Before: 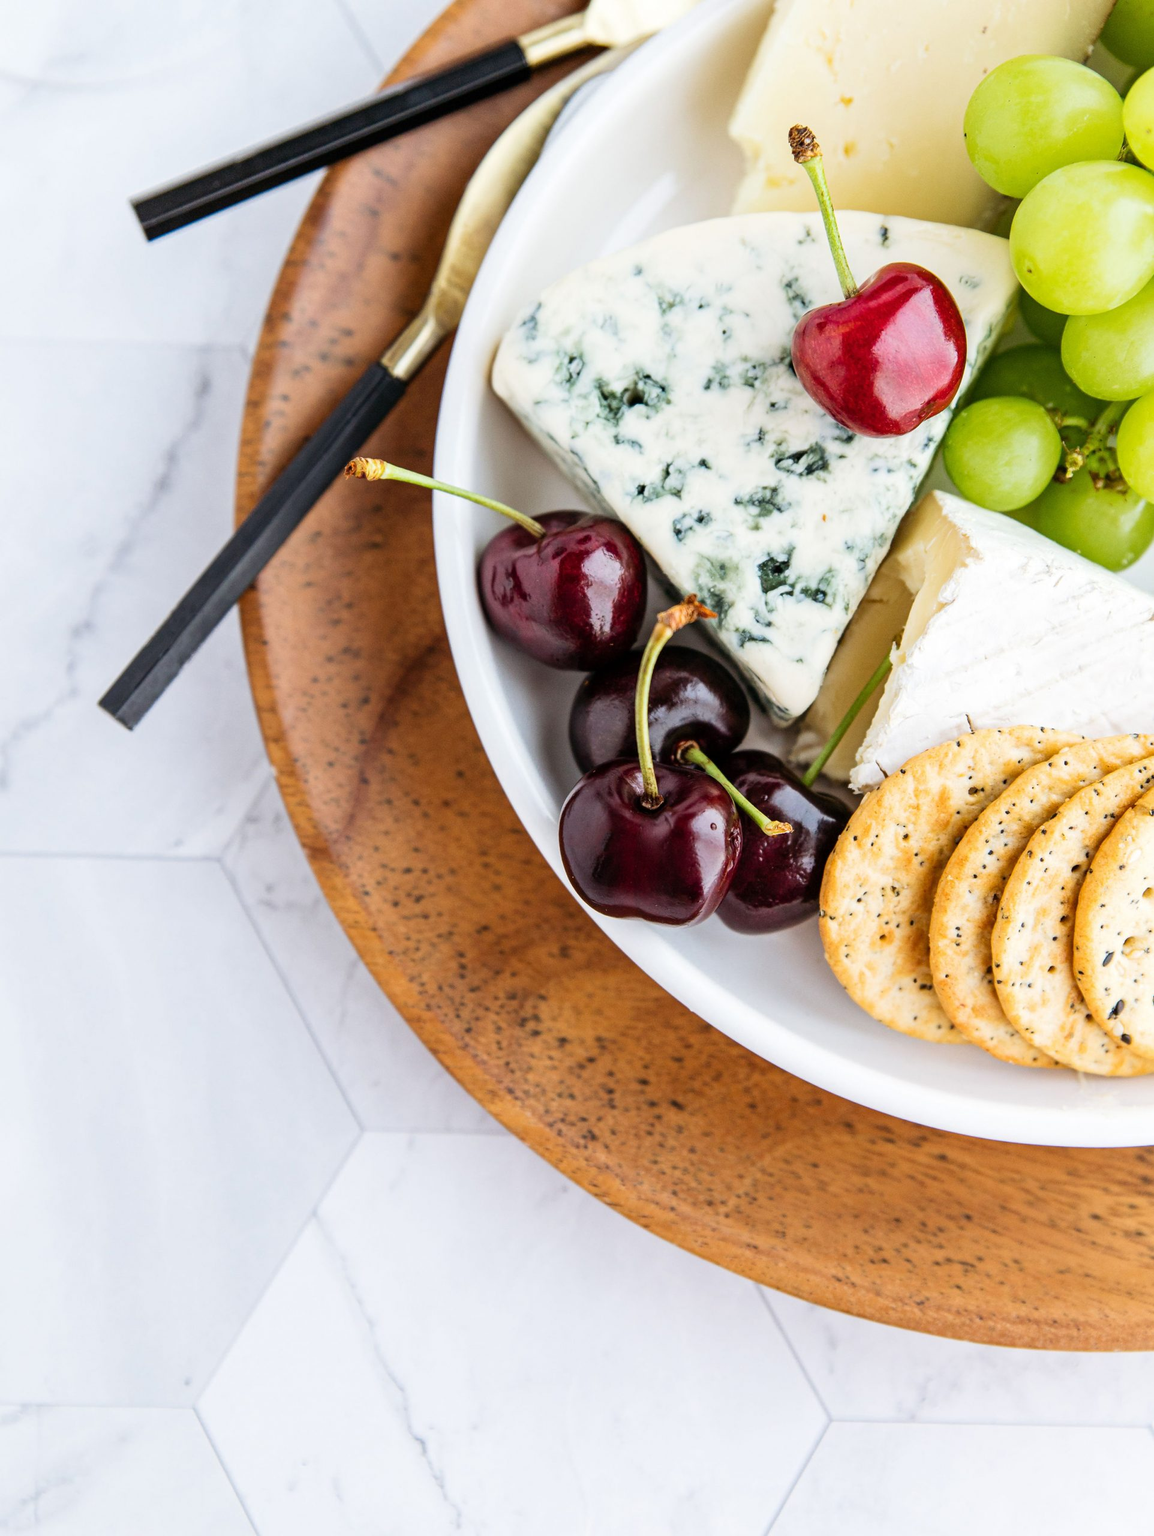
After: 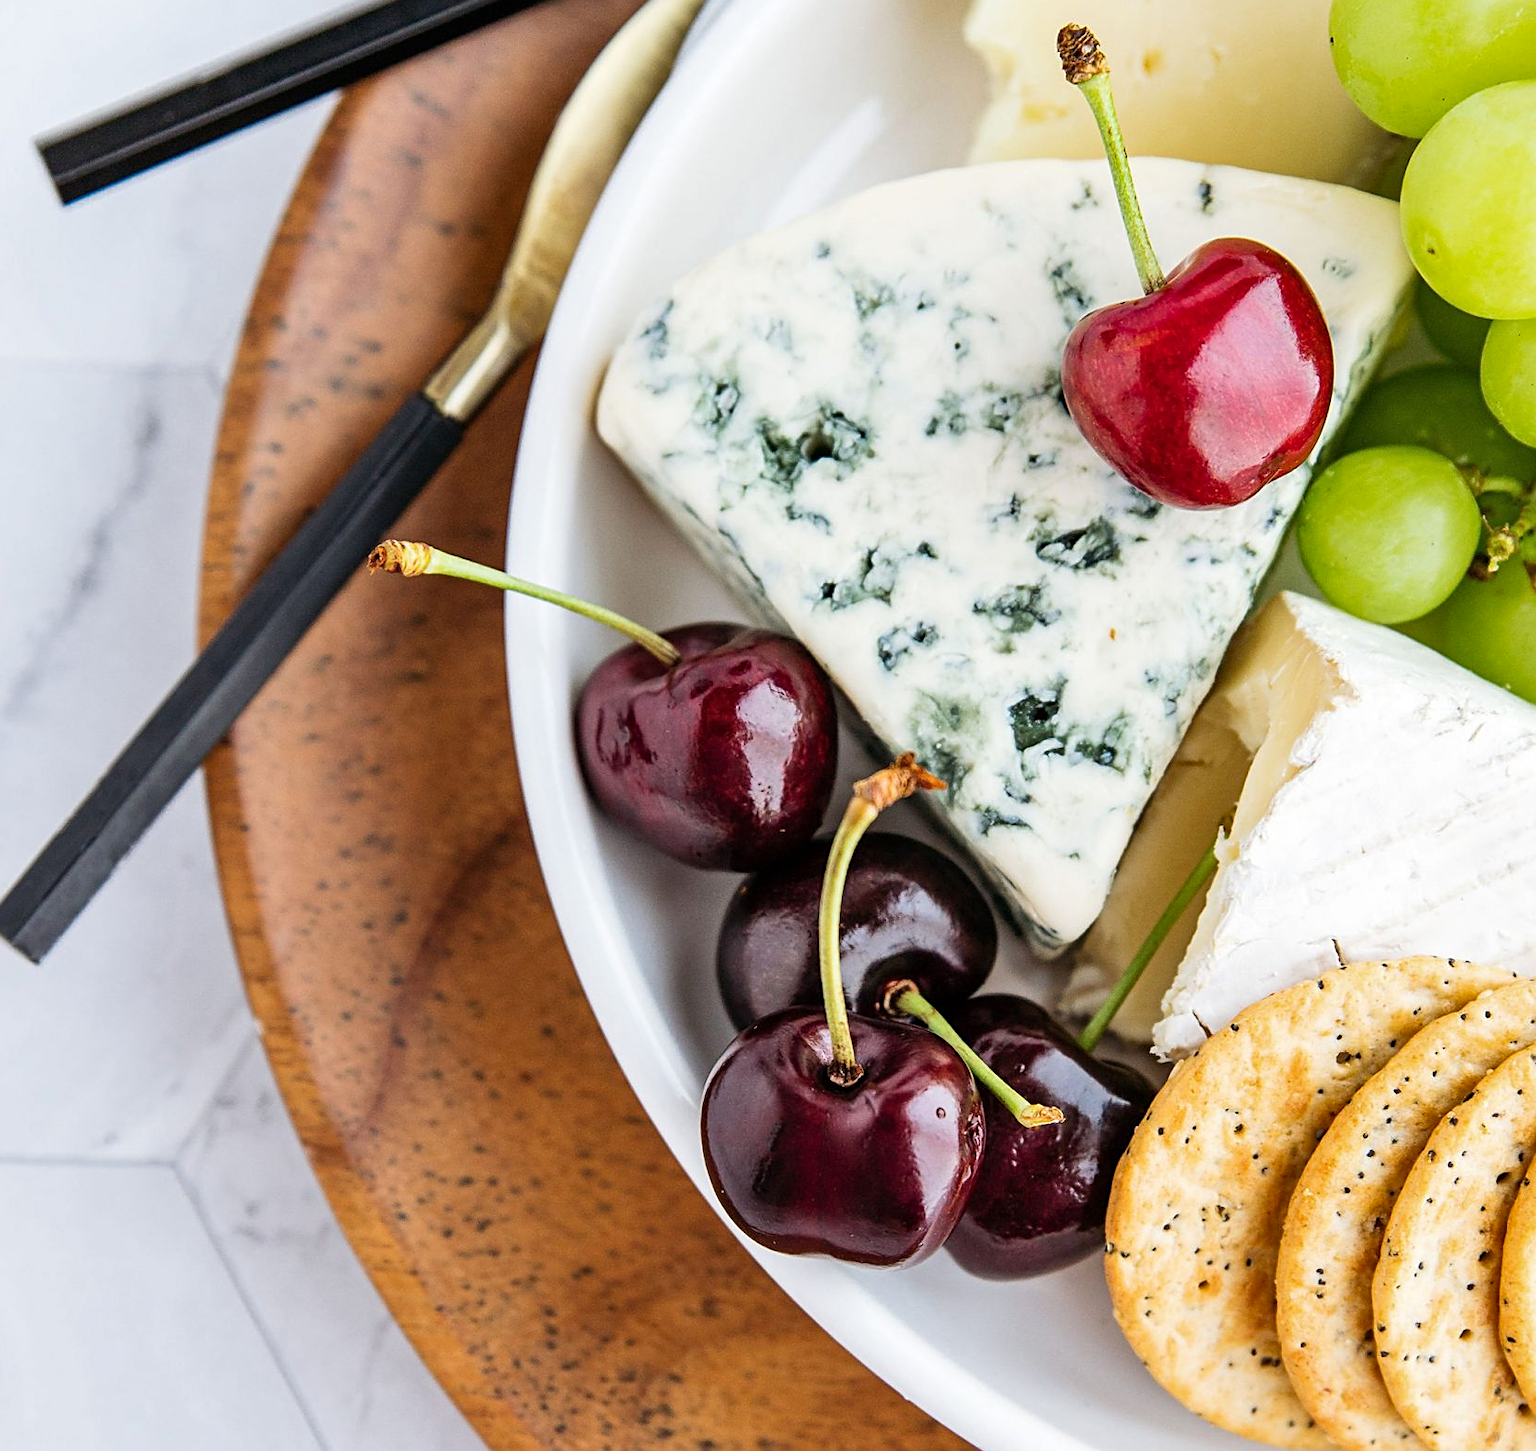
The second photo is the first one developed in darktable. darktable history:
crop and rotate: left 9.305%, top 7.144%, right 4.924%, bottom 31.952%
shadows and highlights: shadows 75.81, highlights -26.55, soften with gaussian
sharpen: on, module defaults
